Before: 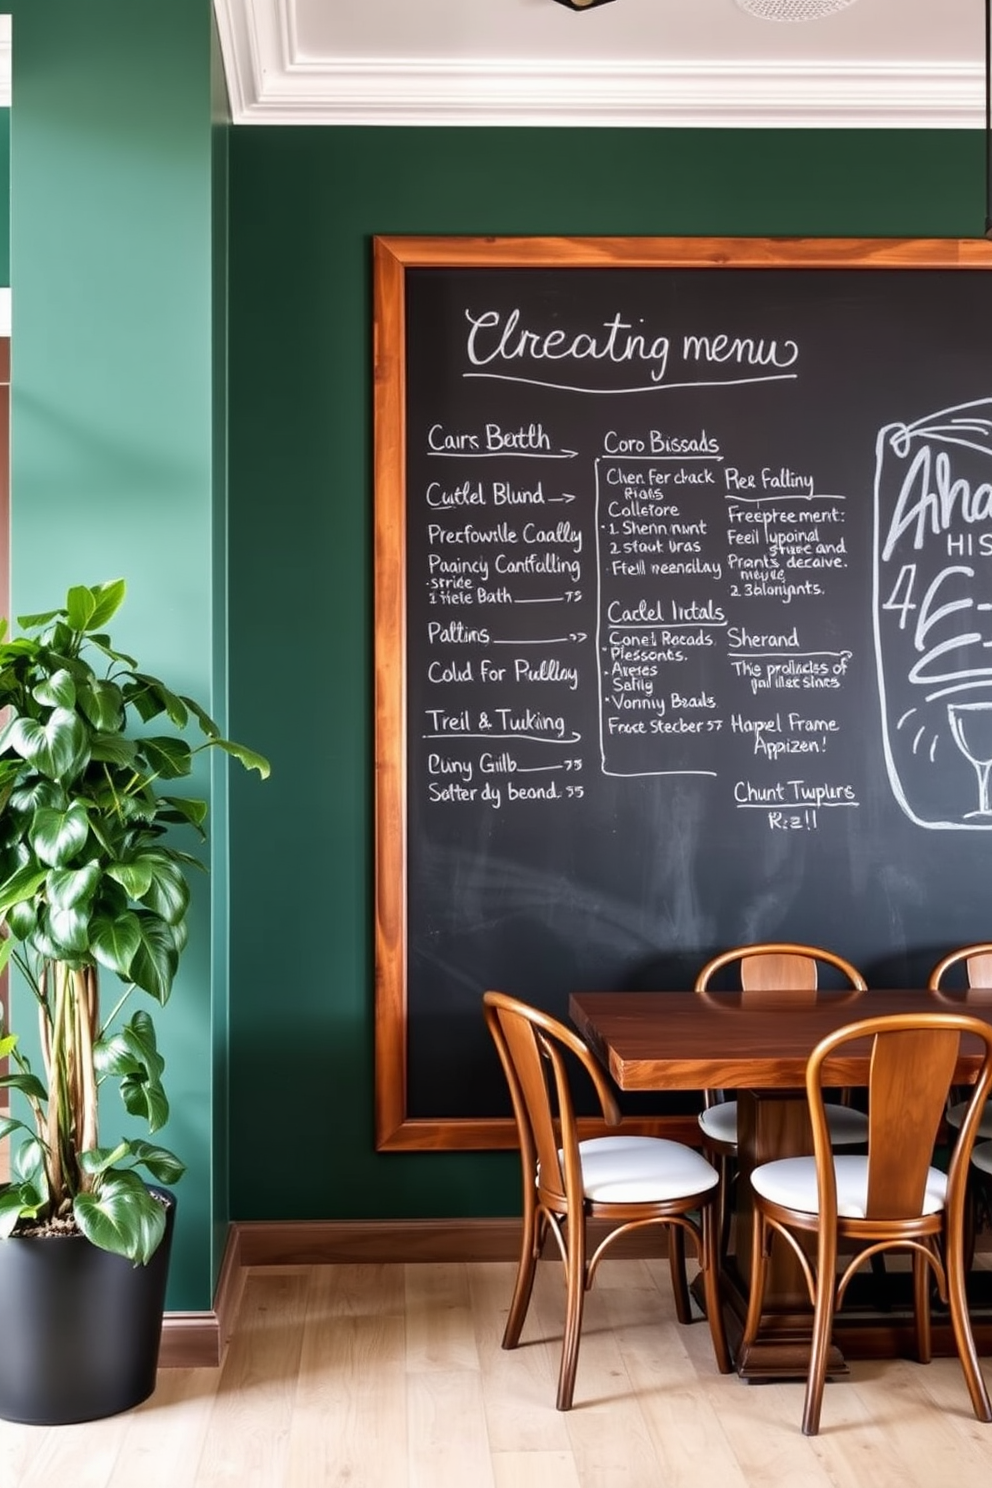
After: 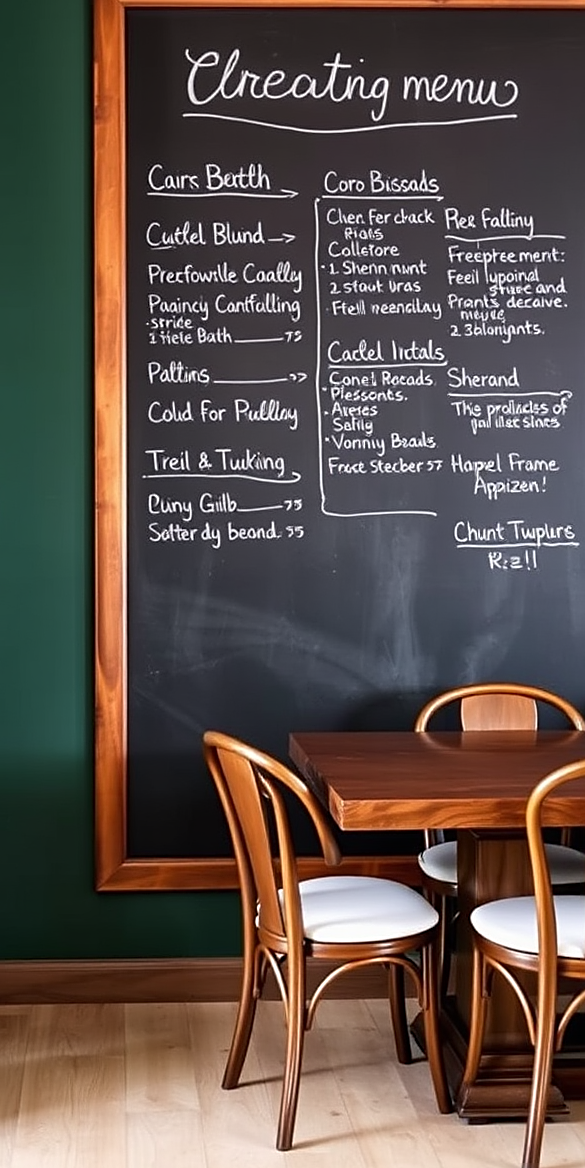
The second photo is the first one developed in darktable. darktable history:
crop and rotate: left 28.255%, top 17.48%, right 12.685%, bottom 3.987%
sharpen: on, module defaults
